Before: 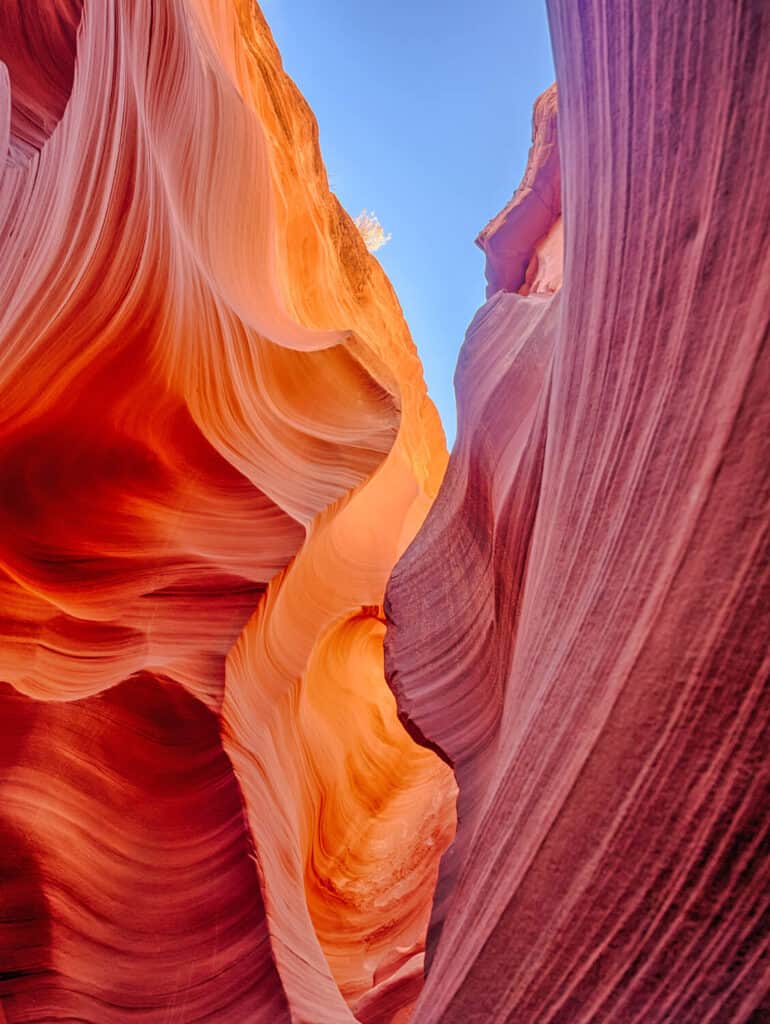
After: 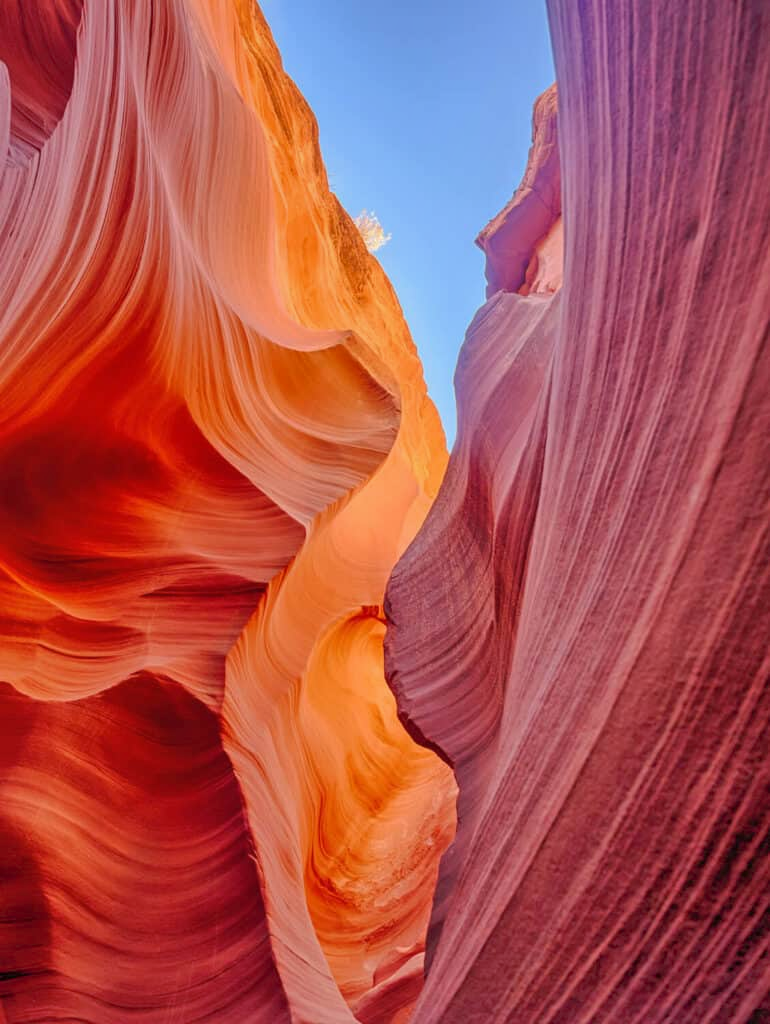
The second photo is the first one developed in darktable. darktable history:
tone equalizer: mask exposure compensation -0.495 EV
shadows and highlights: shadows color adjustment 97.66%
